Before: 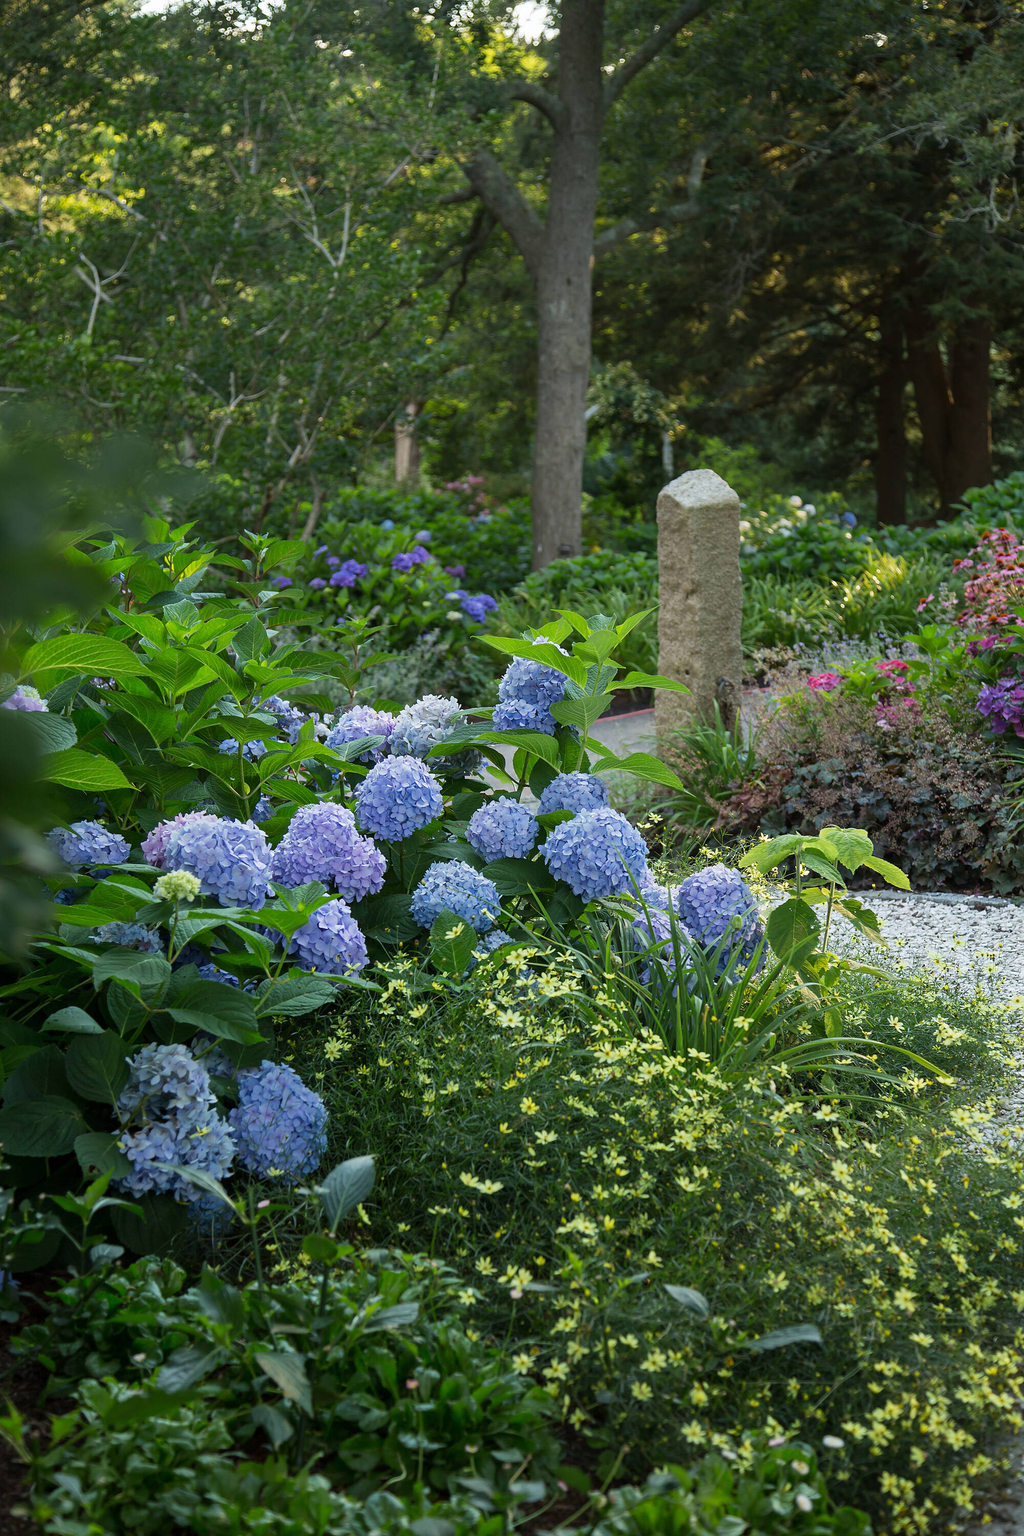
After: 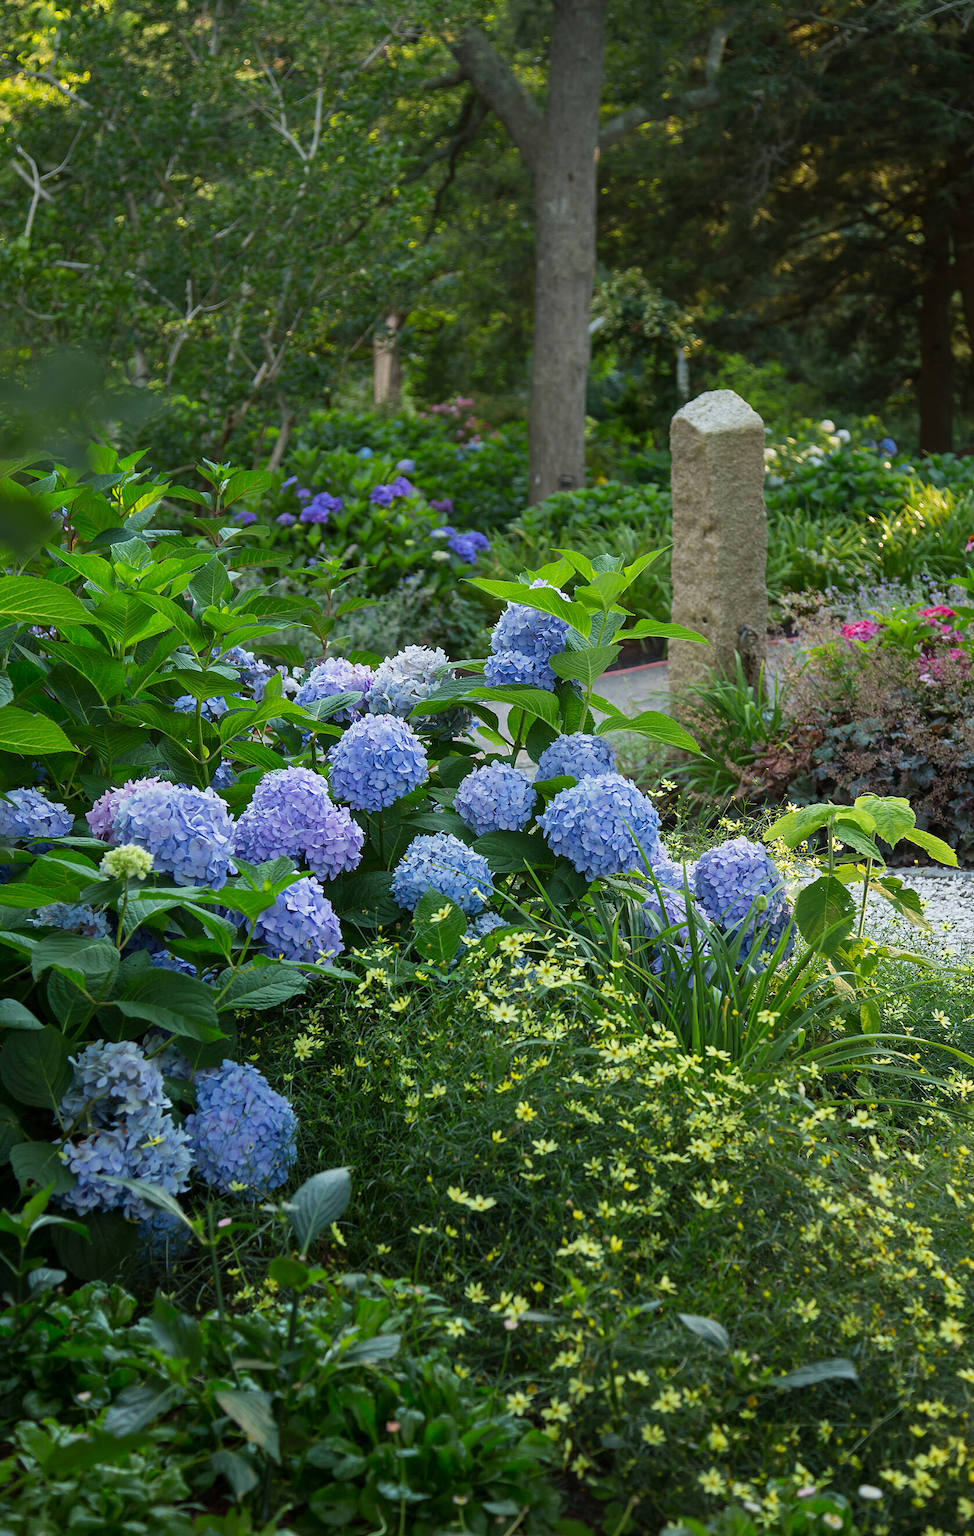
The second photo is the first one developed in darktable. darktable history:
color correction: saturation 1.1
crop: left 6.446%, top 8.188%, right 9.538%, bottom 3.548%
